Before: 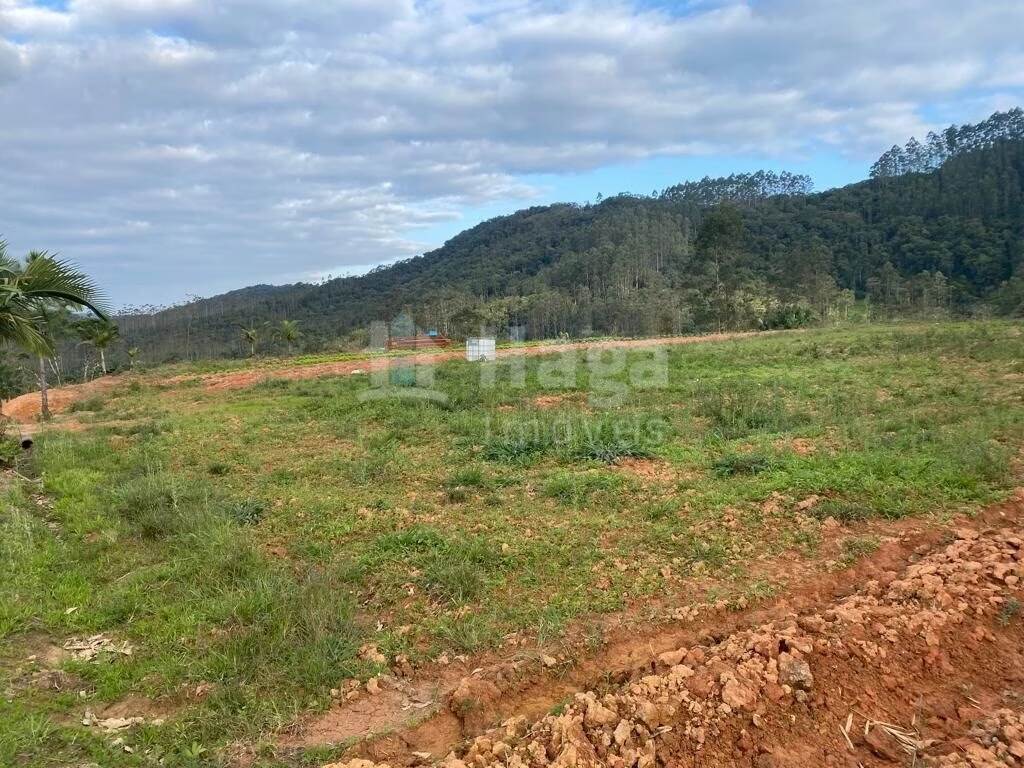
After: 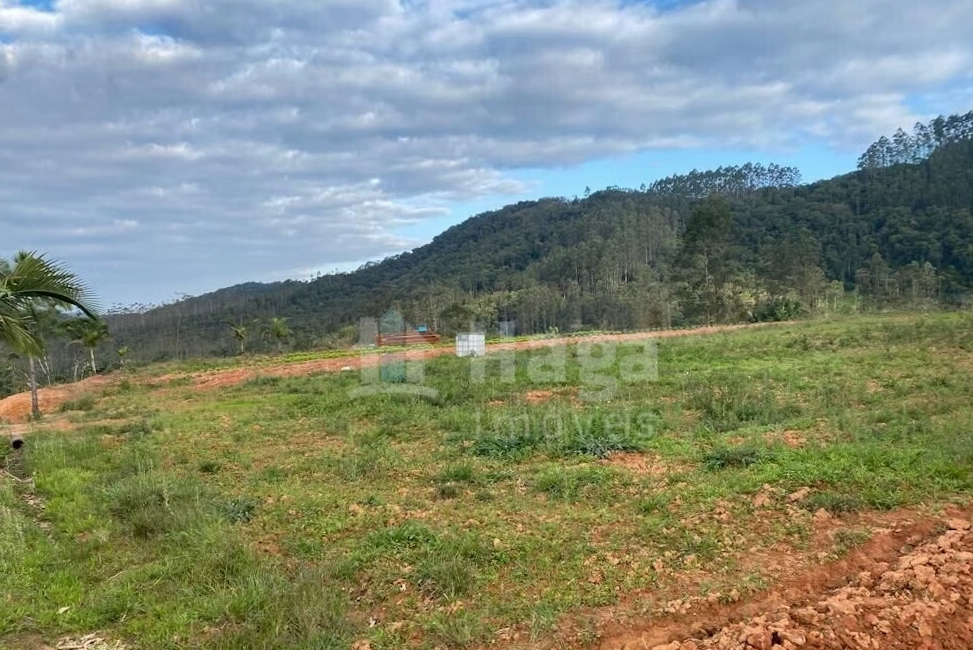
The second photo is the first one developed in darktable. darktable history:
shadows and highlights: soften with gaussian
crop and rotate: angle 0.594°, left 0.375%, right 3.255%, bottom 14.165%
